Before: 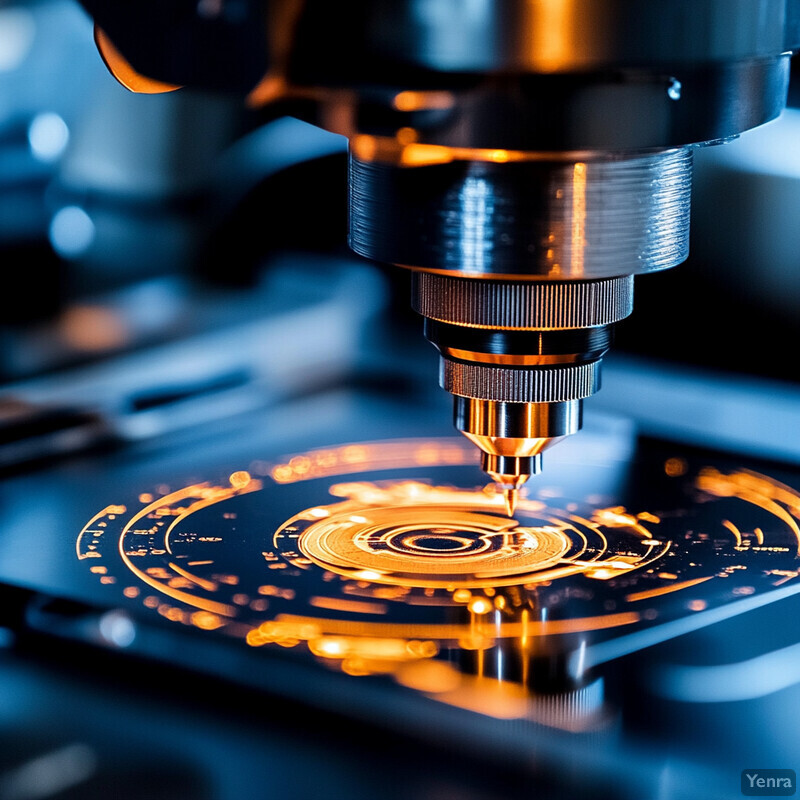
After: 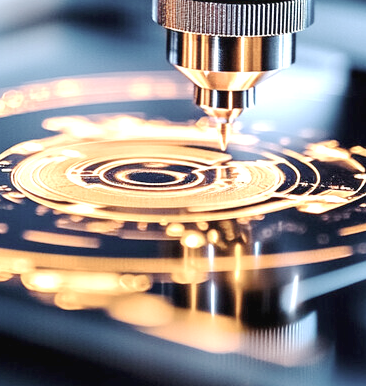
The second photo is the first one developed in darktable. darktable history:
contrast brightness saturation: contrast -0.05, saturation -0.41
base curve: curves: ch0 [(0, 0) (0.158, 0.273) (0.879, 0.895) (1, 1)], preserve colors none
crop: left 35.976%, top 45.819%, right 18.162%, bottom 5.807%
exposure: exposure 0.943 EV, compensate highlight preservation false
